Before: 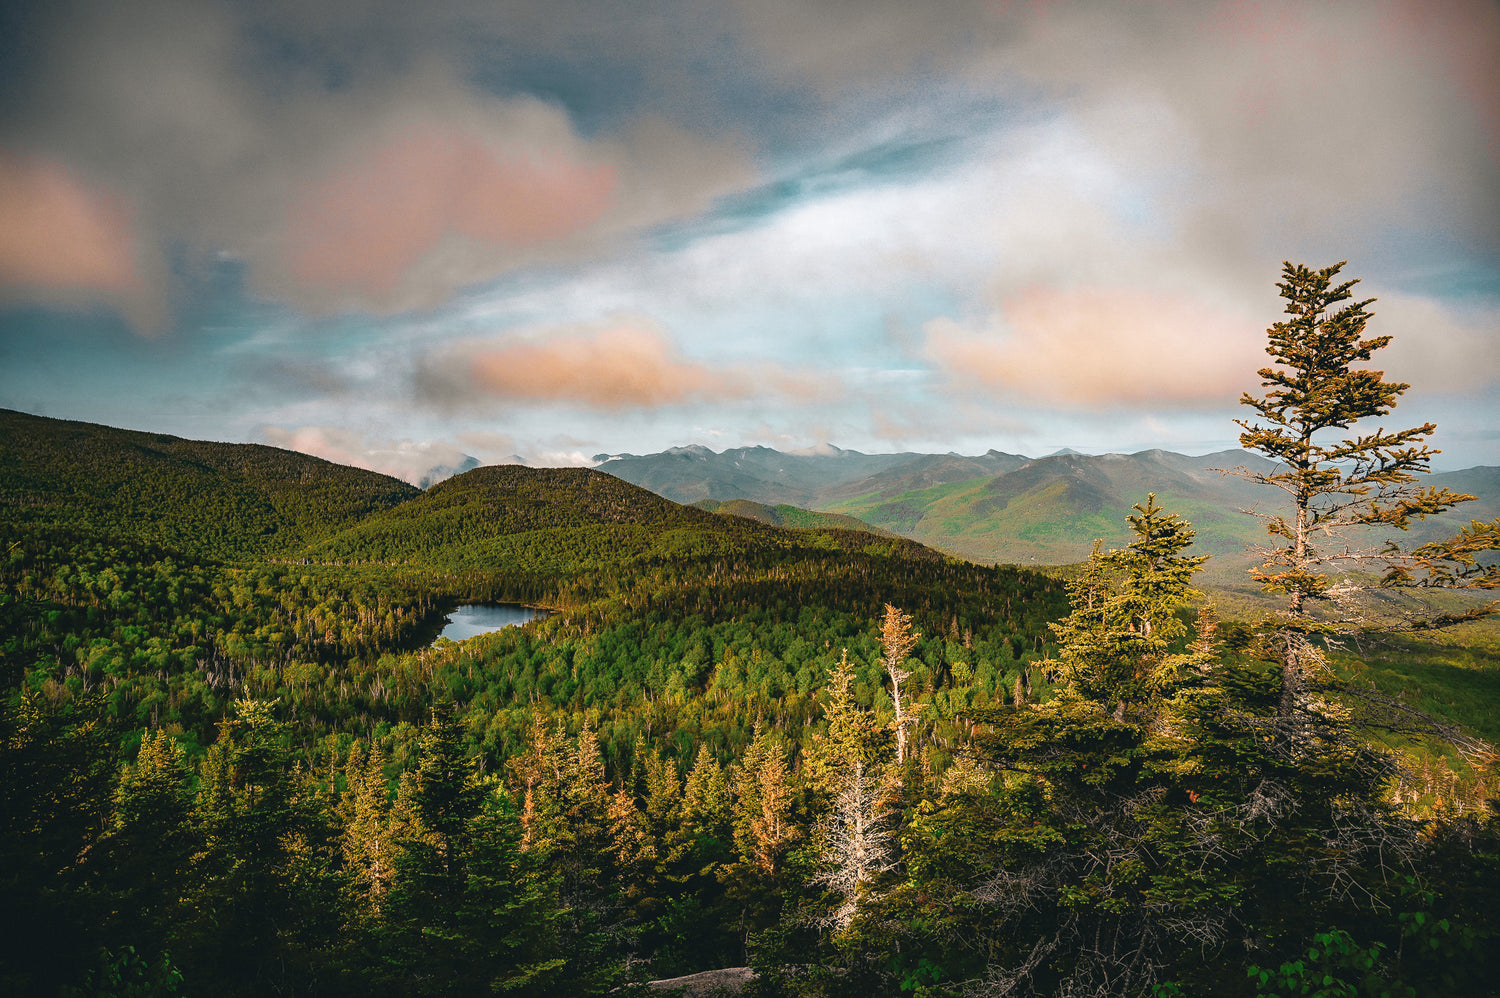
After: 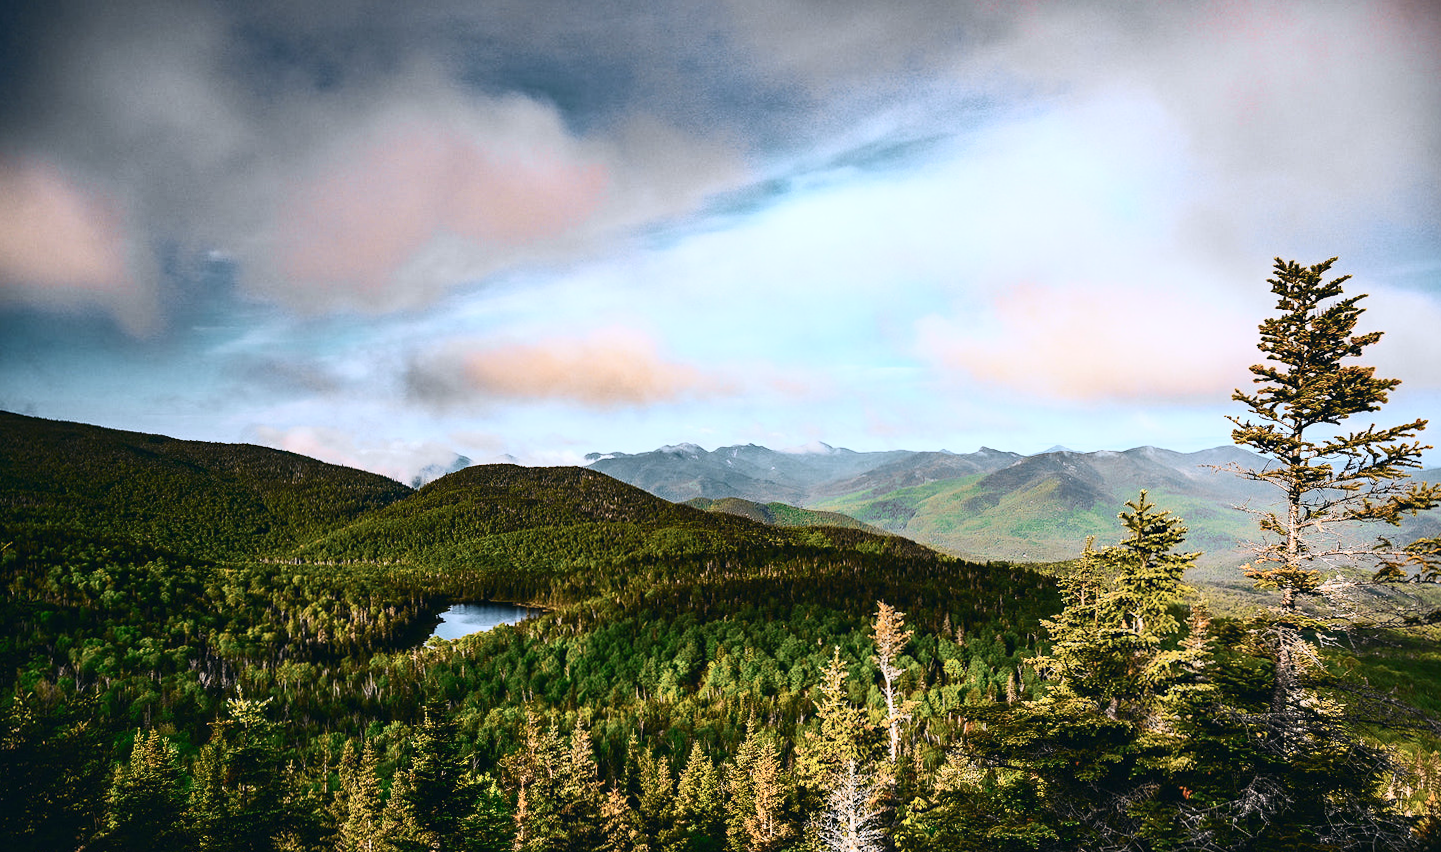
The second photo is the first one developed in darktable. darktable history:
tone equalizer: -8 EV -1.84 EV, -7 EV -1.16 EV, -6 EV -1.62 EV, smoothing diameter 25%, edges refinement/feathering 10, preserve details guided filter
white balance: red 0.926, green 1.003, blue 1.133
crop and rotate: angle 0.2°, left 0.275%, right 3.127%, bottom 14.18%
contrast brightness saturation: contrast 0.39, brightness 0.1
